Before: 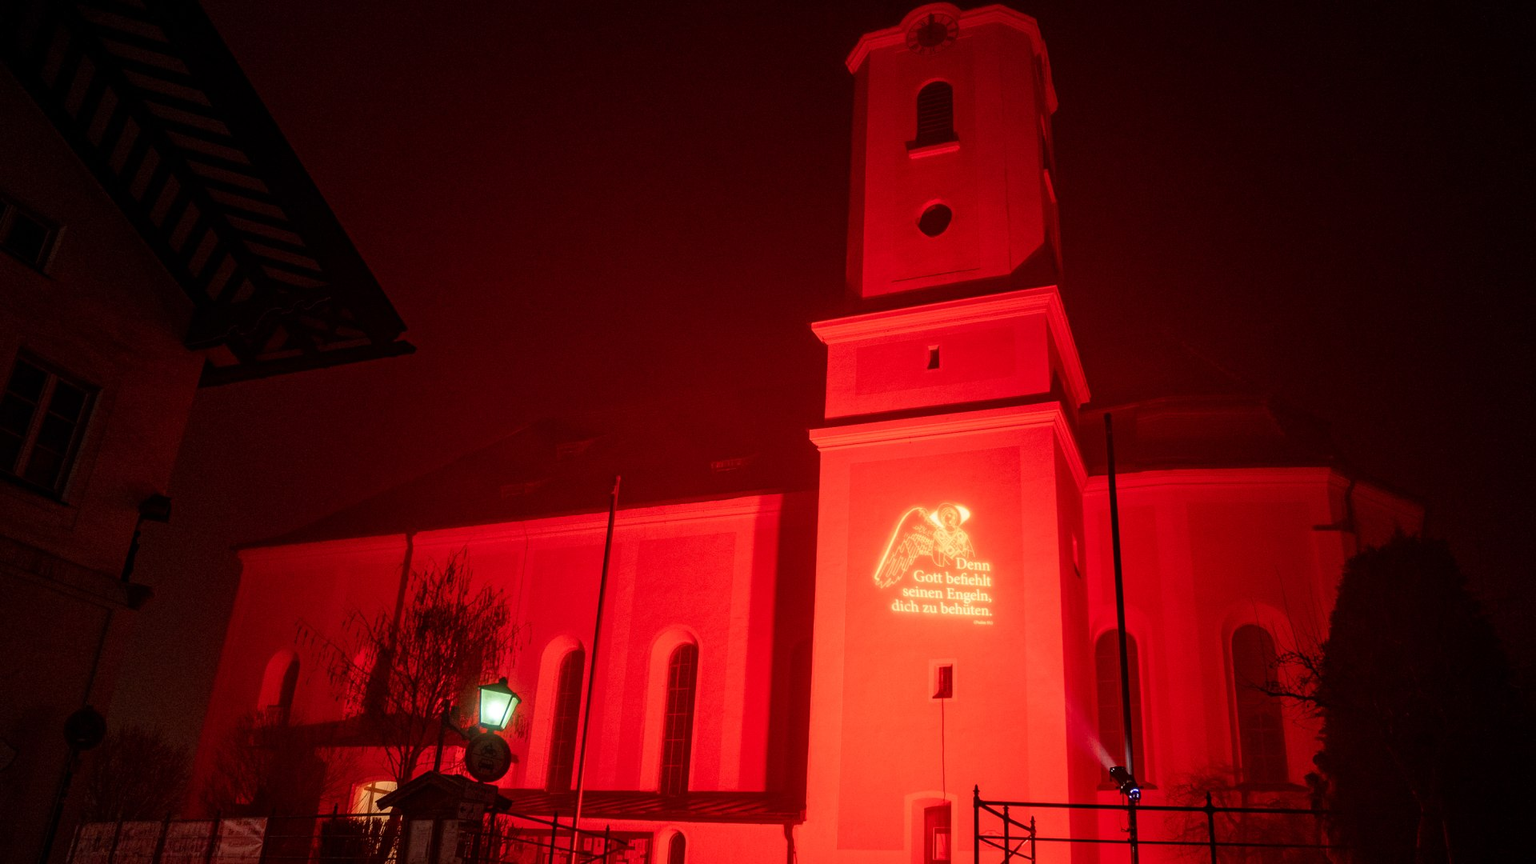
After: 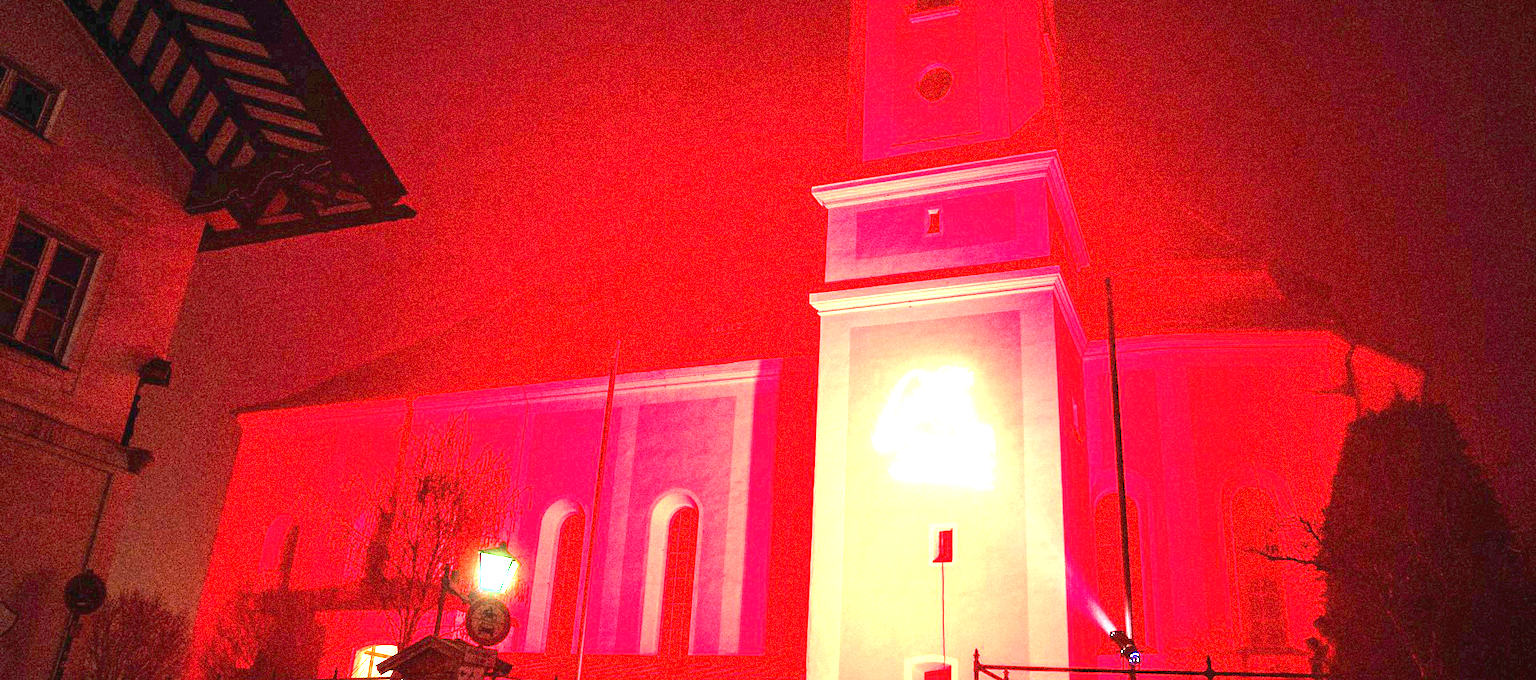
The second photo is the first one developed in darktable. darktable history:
crop and rotate: top 15.774%, bottom 5.506%
exposure: black level correction 0, exposure 4 EV, compensate exposure bias true, compensate highlight preservation false
graduated density: rotation -180°, offset 24.95
grain: coarseness 10.62 ISO, strength 55.56%
